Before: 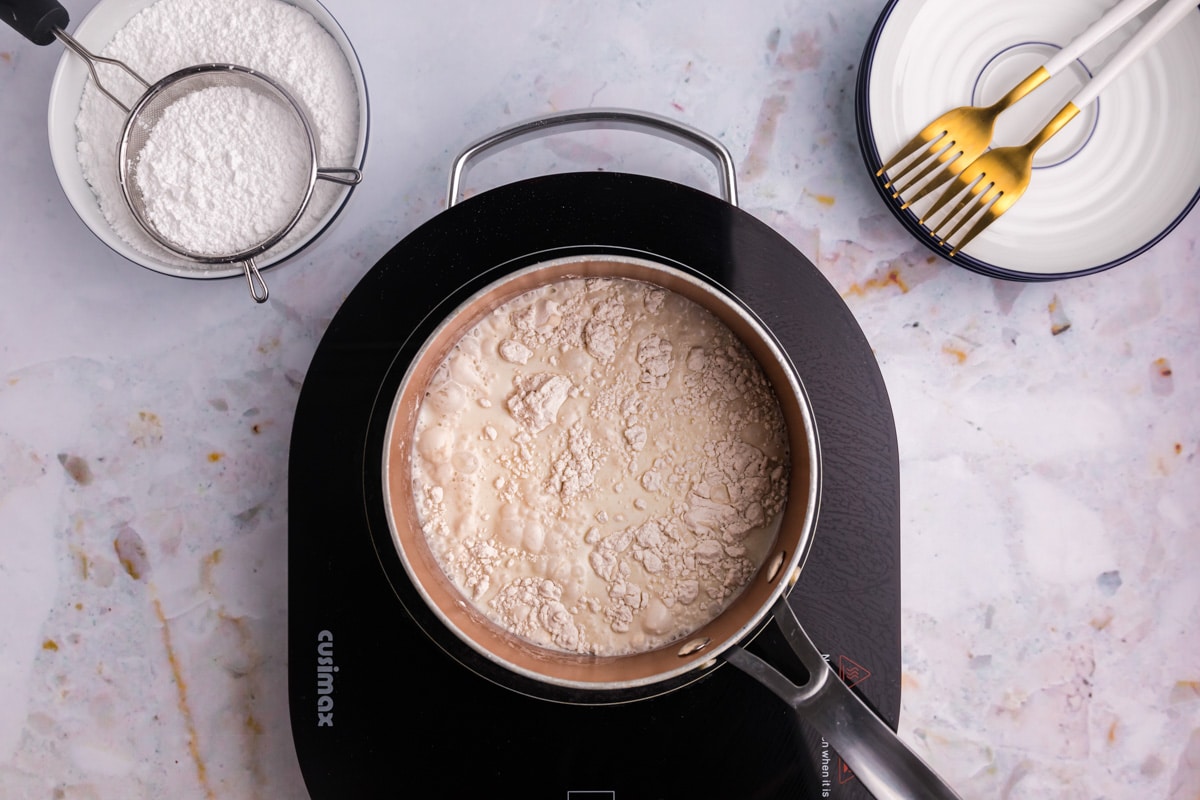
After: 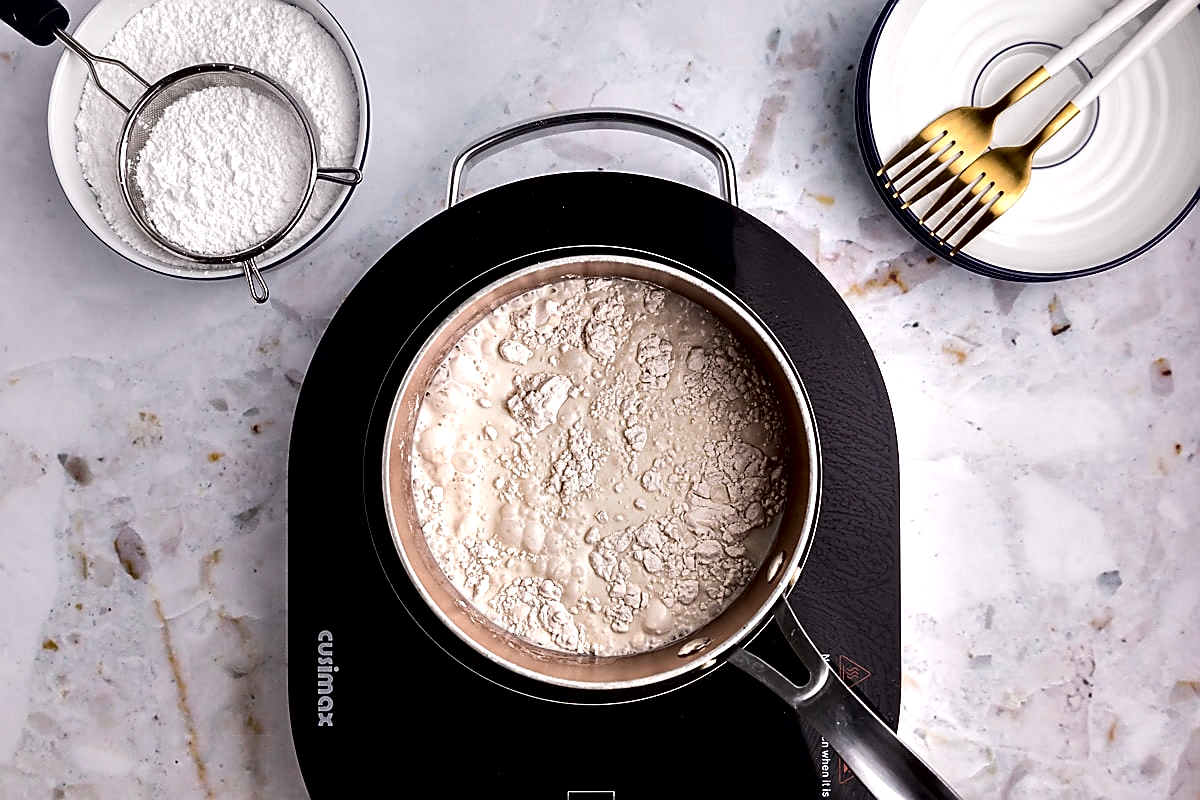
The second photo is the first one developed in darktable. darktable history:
contrast brightness saturation: contrast 0.064, brightness -0.013, saturation -0.21
exposure: black level correction 0.001, compensate highlight preservation false
contrast equalizer: octaves 7, y [[0.609, 0.611, 0.615, 0.613, 0.607, 0.603], [0.504, 0.498, 0.496, 0.499, 0.506, 0.516], [0 ×6], [0 ×6], [0 ×6]]
sharpen: radius 1.347, amount 1.245, threshold 0.746
